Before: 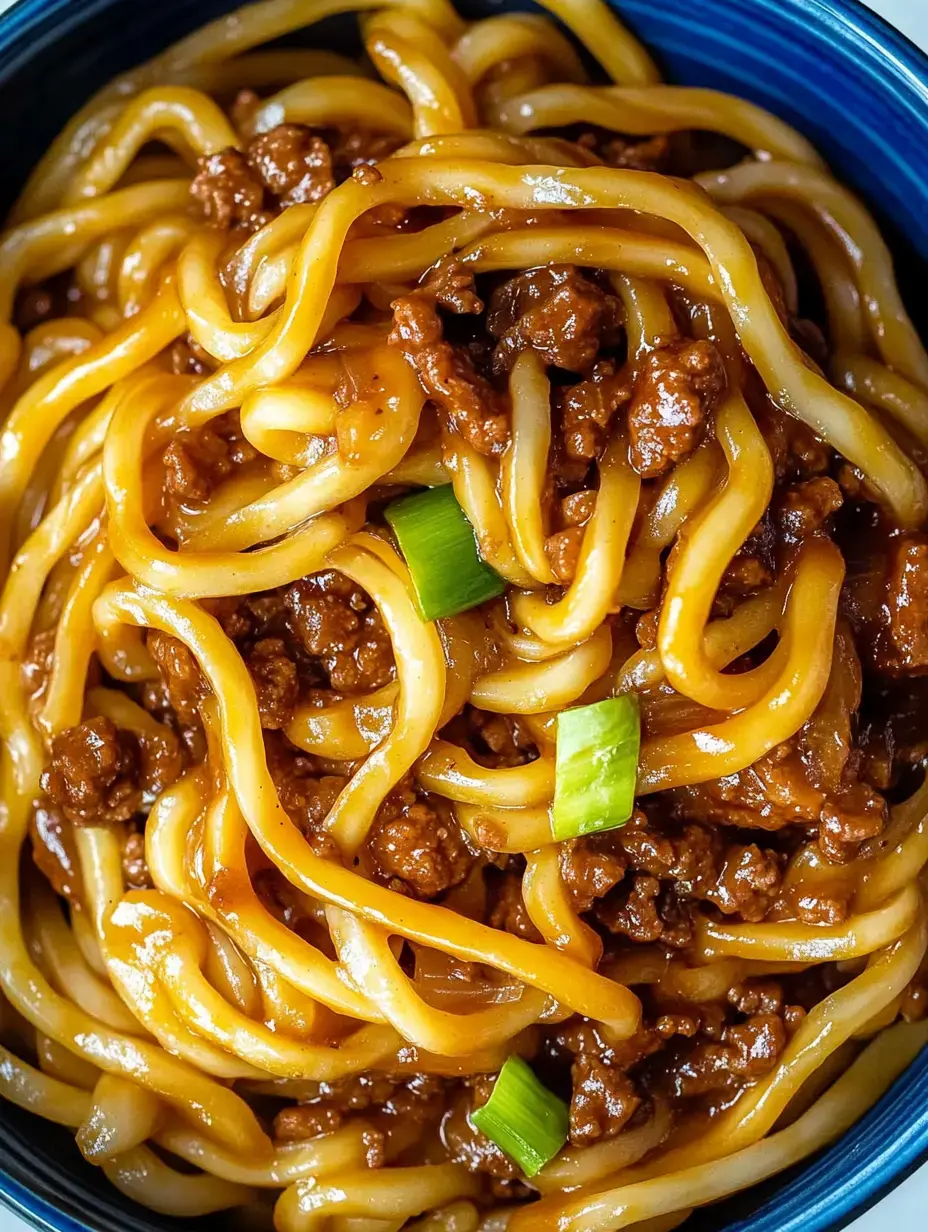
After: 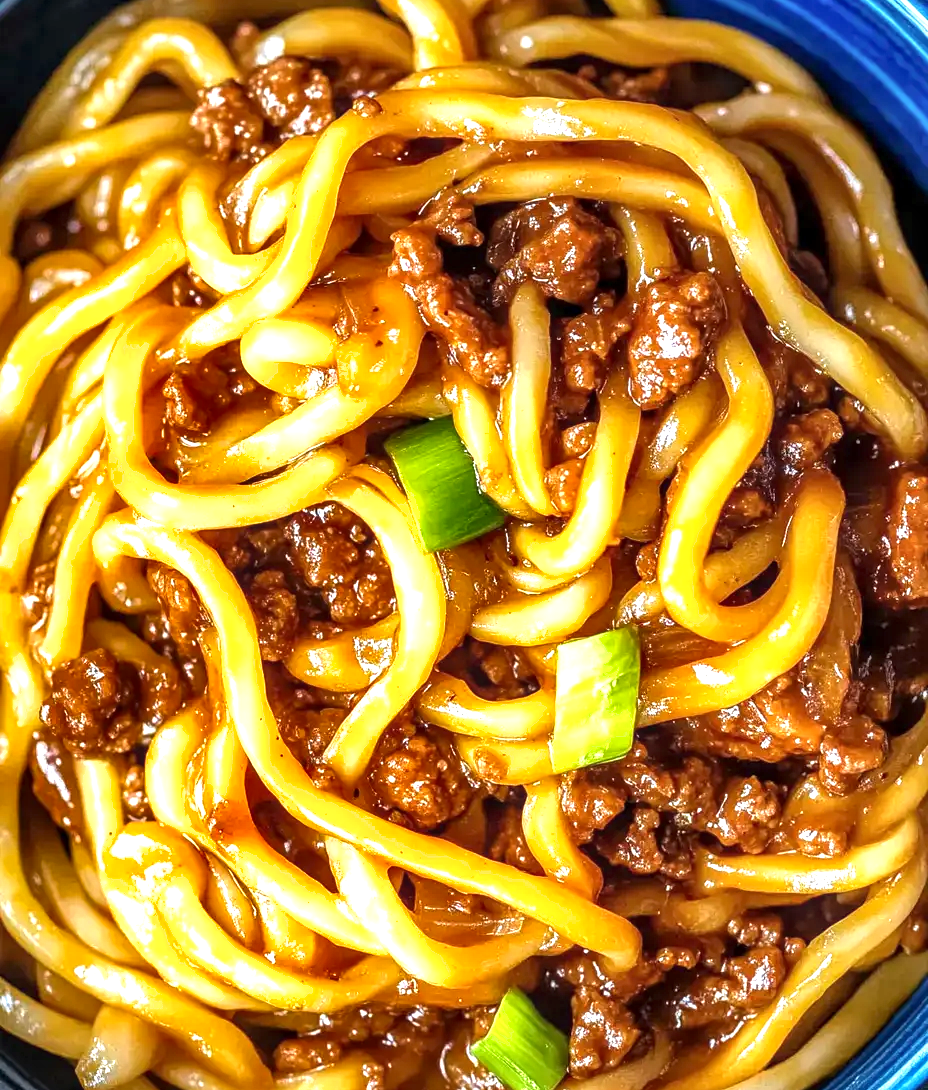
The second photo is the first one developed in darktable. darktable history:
crop and rotate: top 5.539%, bottom 5.918%
shadows and highlights: low approximation 0.01, soften with gaussian
local contrast: on, module defaults
exposure: exposure 1.001 EV, compensate highlight preservation false
